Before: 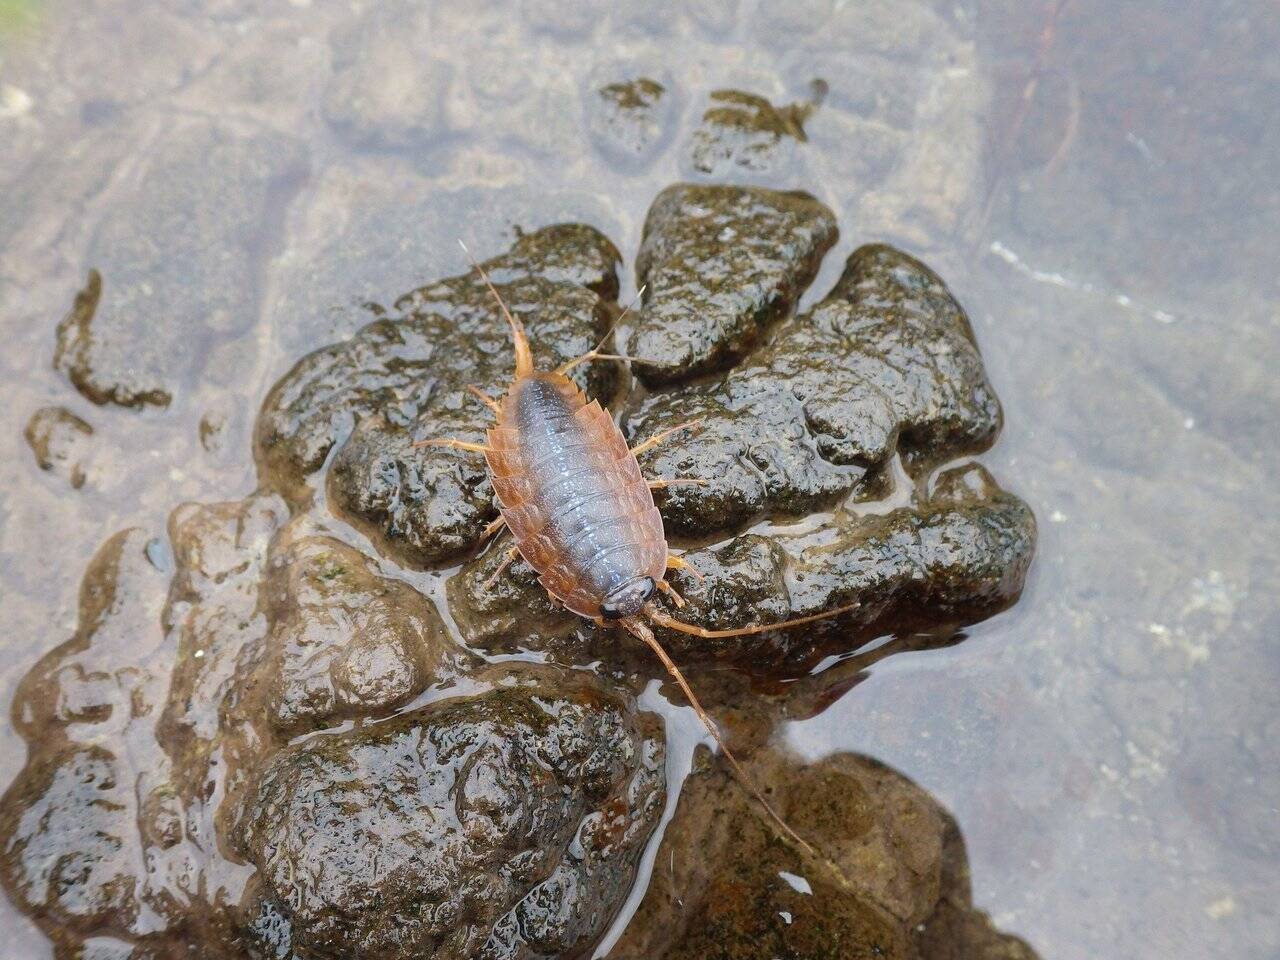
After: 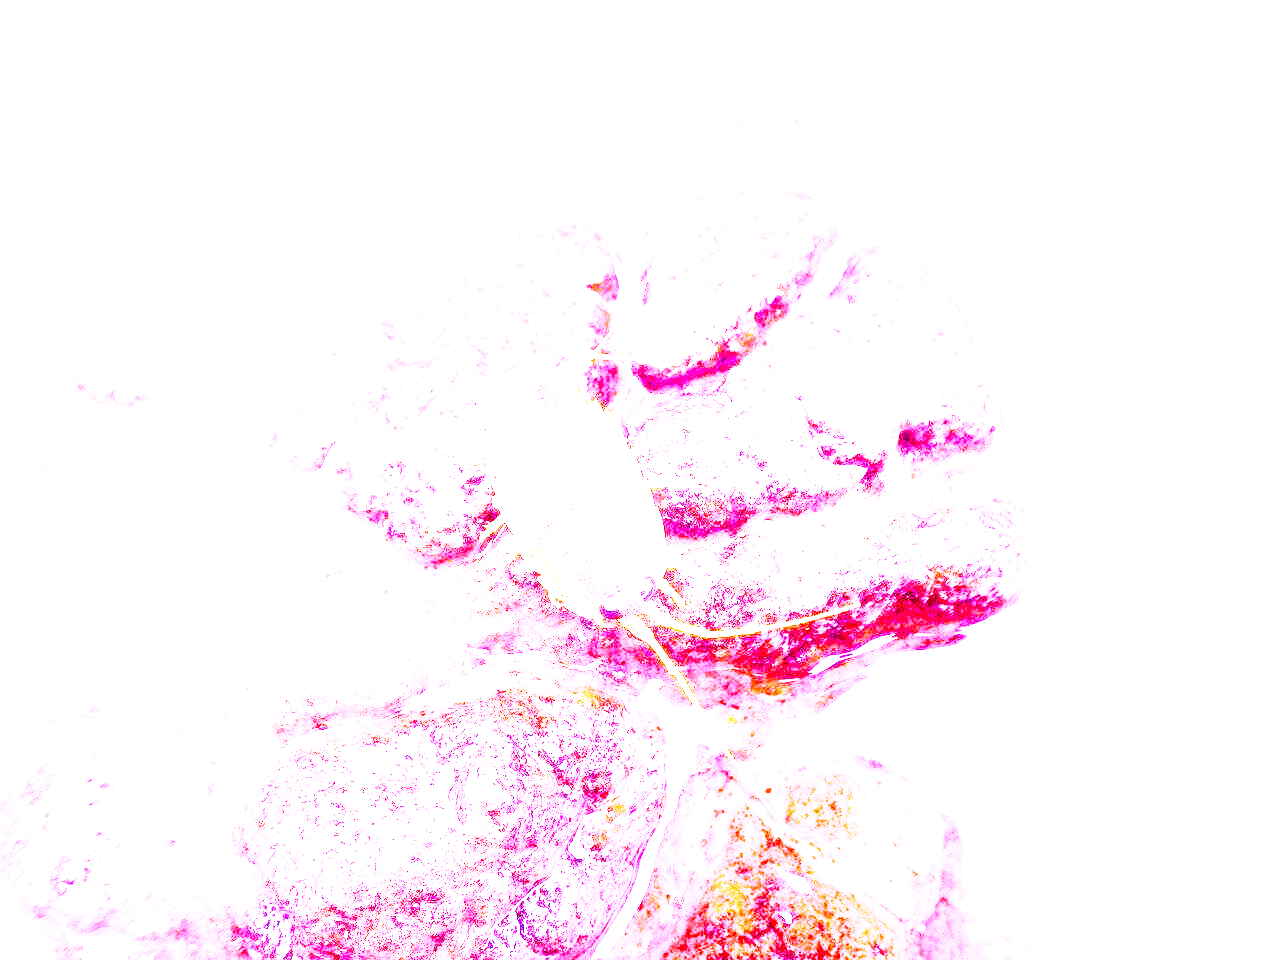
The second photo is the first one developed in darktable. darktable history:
local contrast: on, module defaults
tone curve: curves: ch0 [(0, 0) (0.003, 0.047) (0.011, 0.047) (0.025, 0.049) (0.044, 0.051) (0.069, 0.055) (0.1, 0.066) (0.136, 0.089) (0.177, 0.12) (0.224, 0.155) (0.277, 0.205) (0.335, 0.281) (0.399, 0.37) (0.468, 0.47) (0.543, 0.574) (0.623, 0.687) (0.709, 0.801) (0.801, 0.89) (0.898, 0.963) (1, 1)], preserve colors none
white balance: red 8, blue 8
